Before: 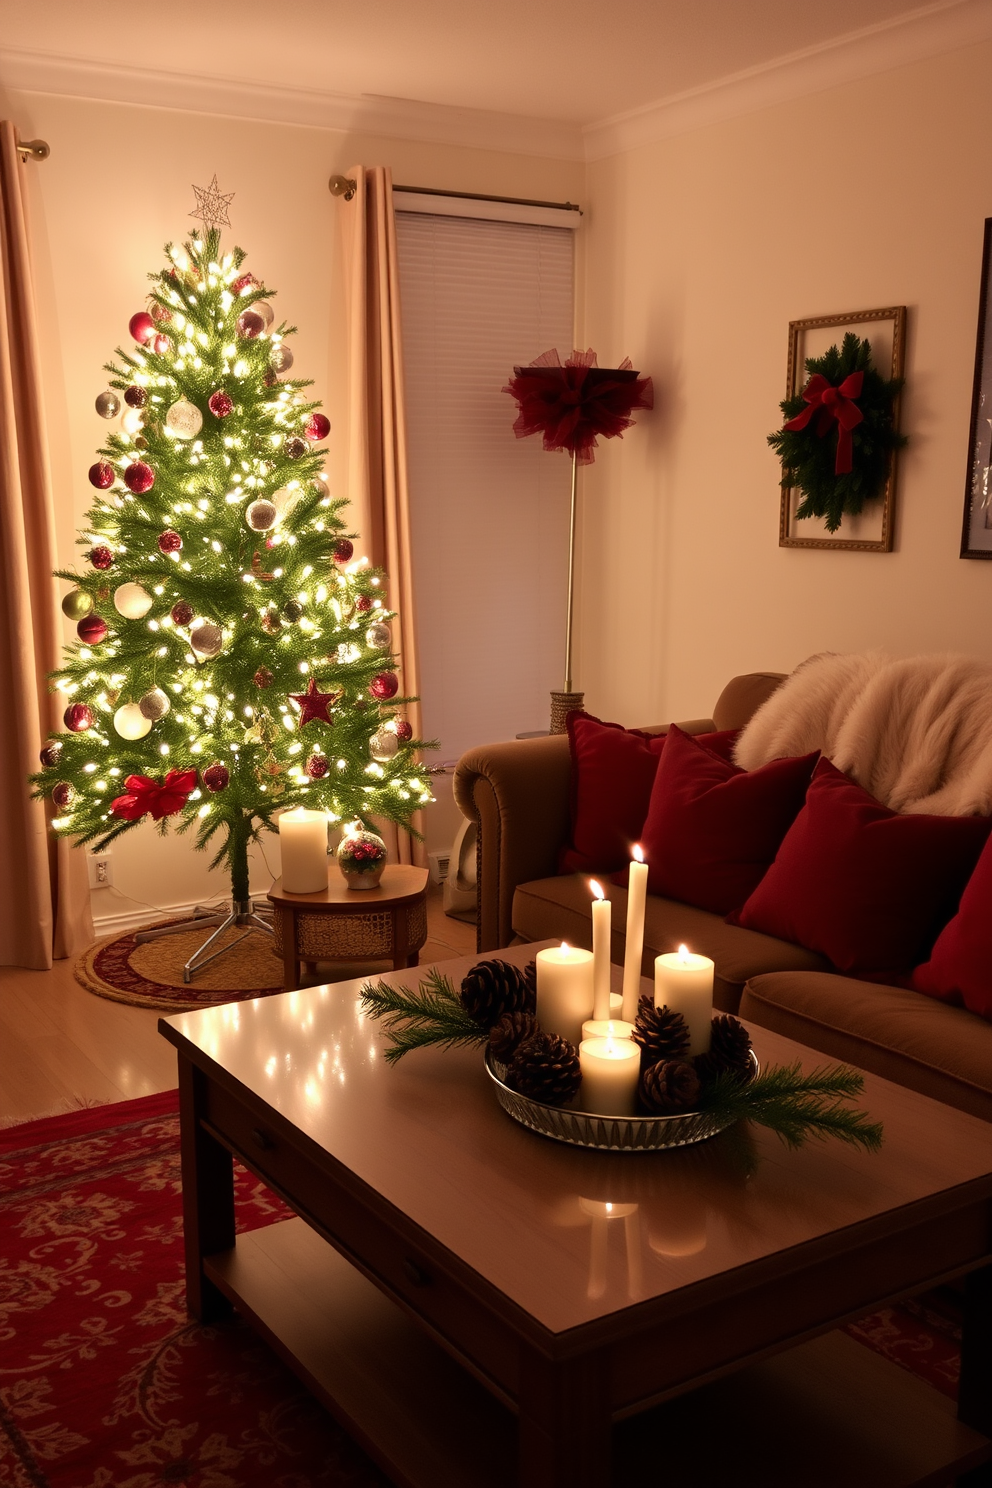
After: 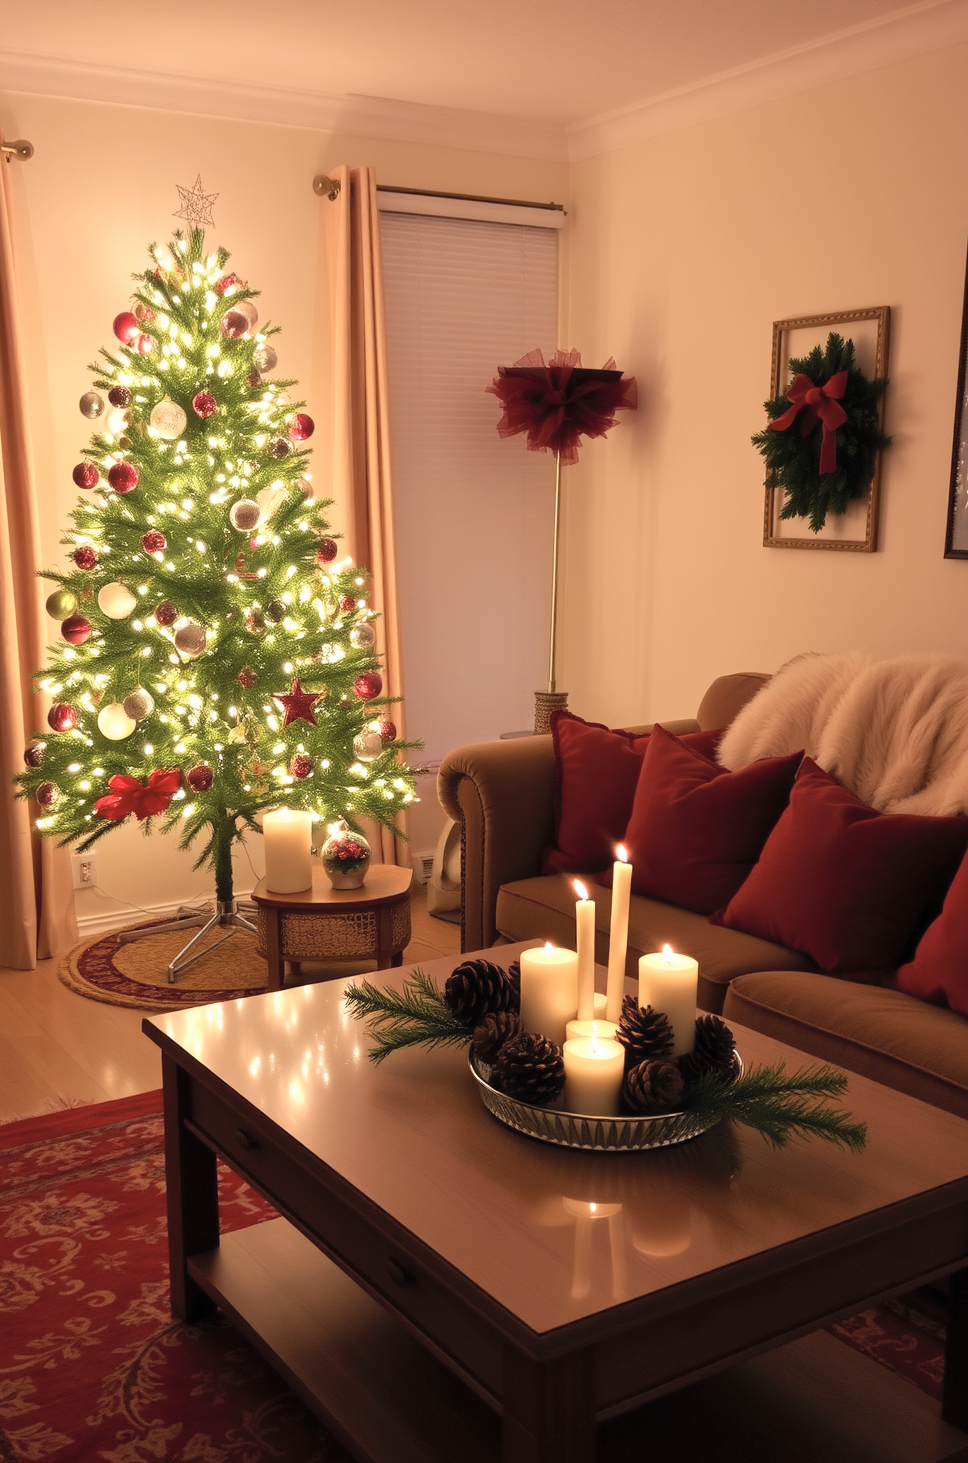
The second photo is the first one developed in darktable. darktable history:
contrast brightness saturation: brightness 0.155
crop and rotate: left 1.688%, right 0.644%, bottom 1.614%
